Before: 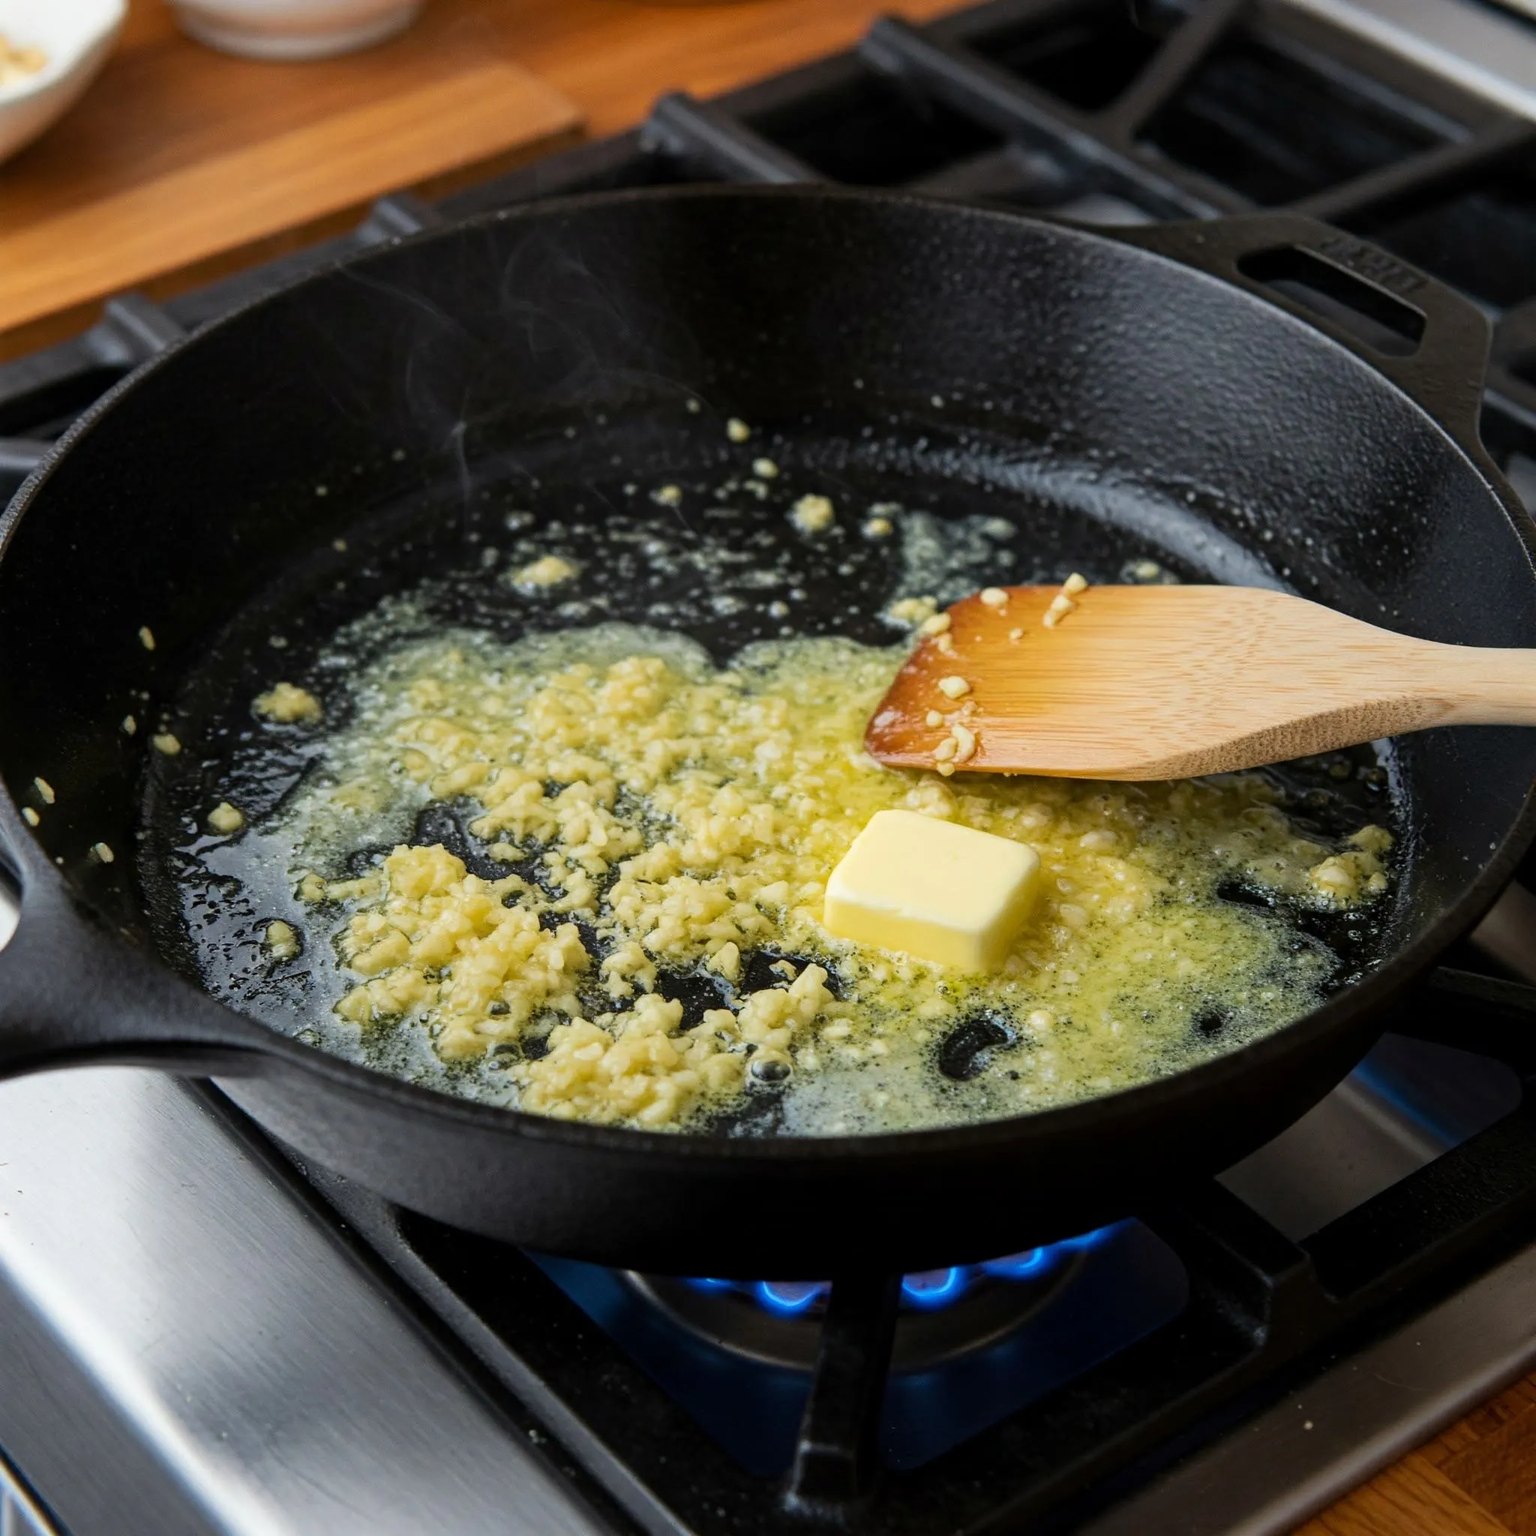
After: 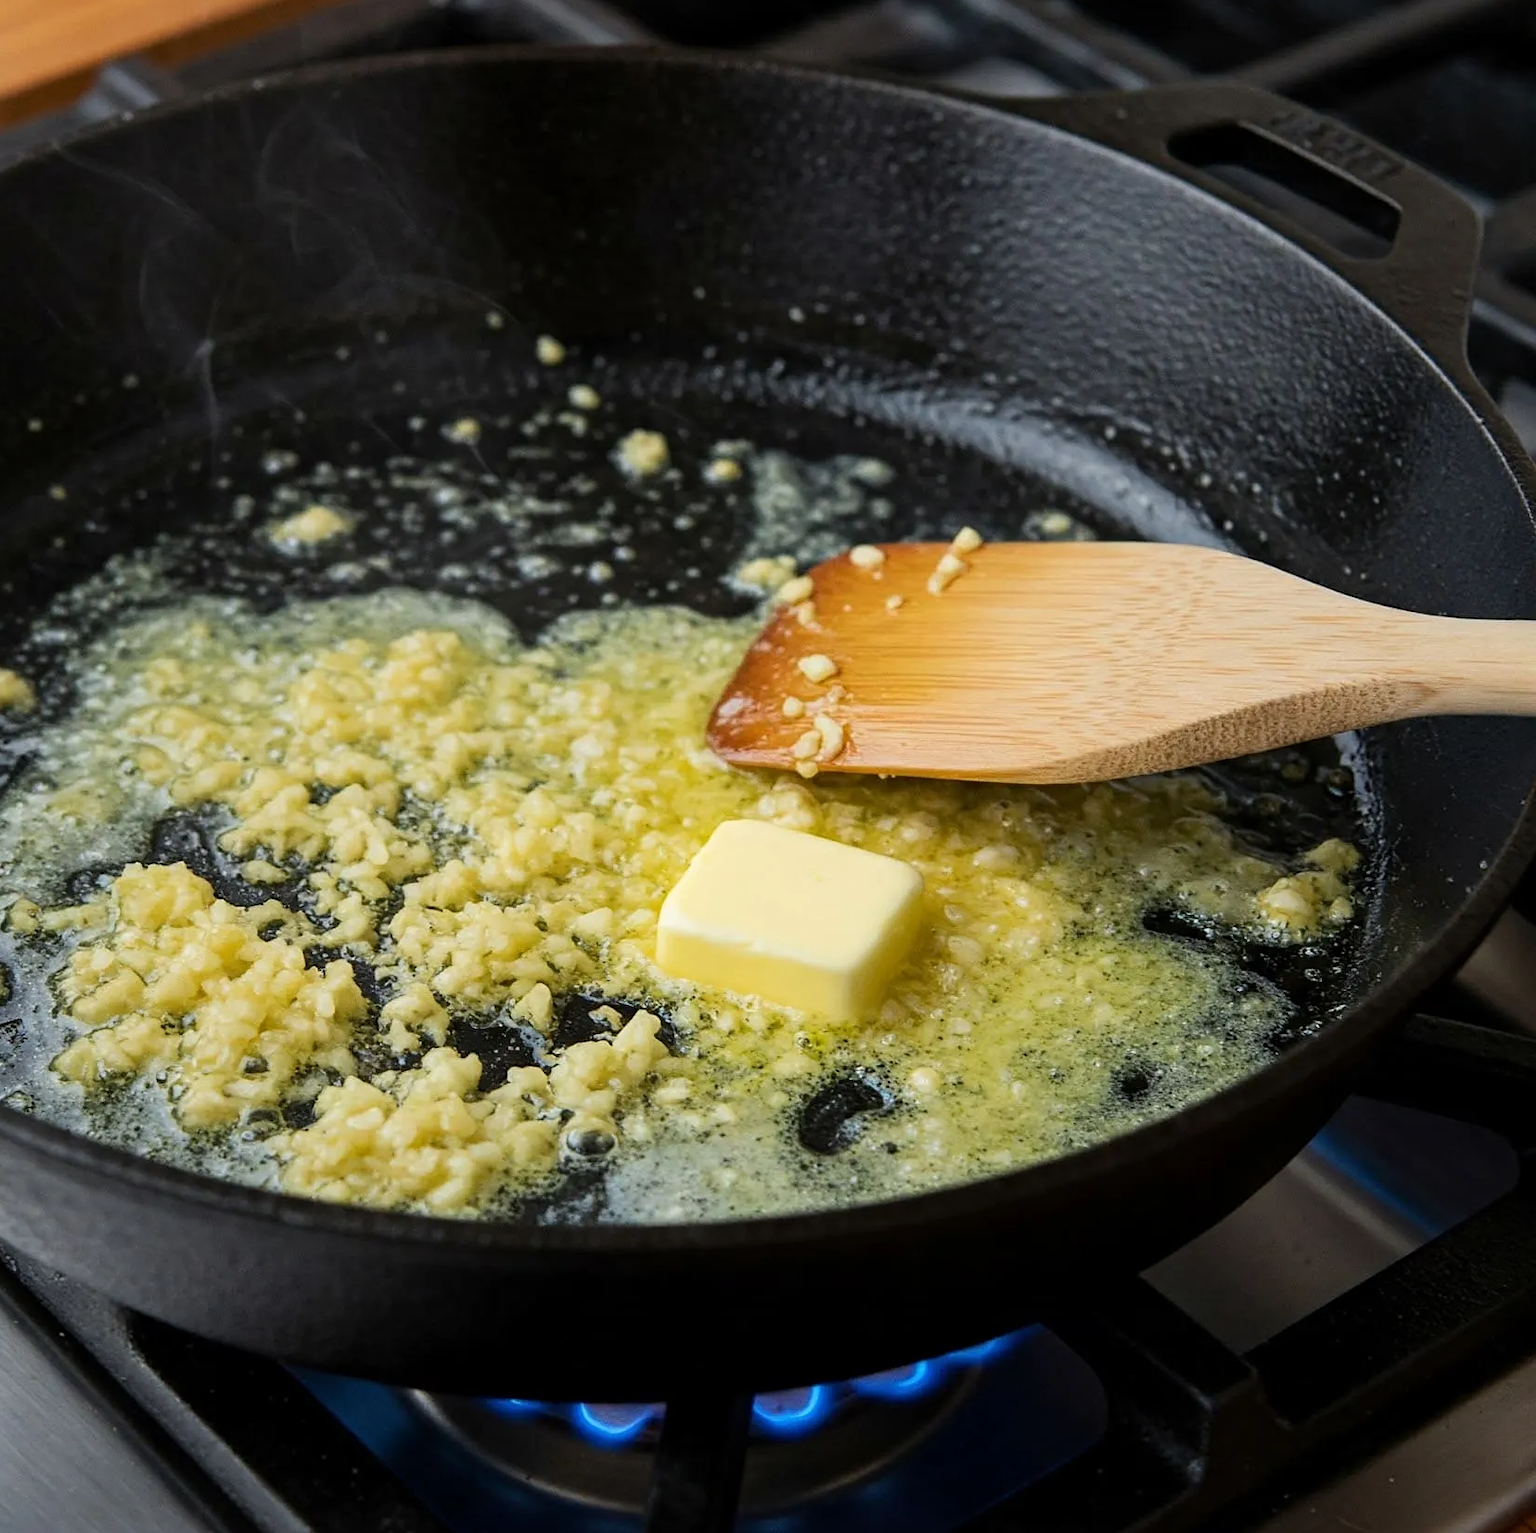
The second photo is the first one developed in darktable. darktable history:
sharpen: amount 0.218
crop: left 19.098%, top 9.614%, right 0.001%, bottom 9.631%
